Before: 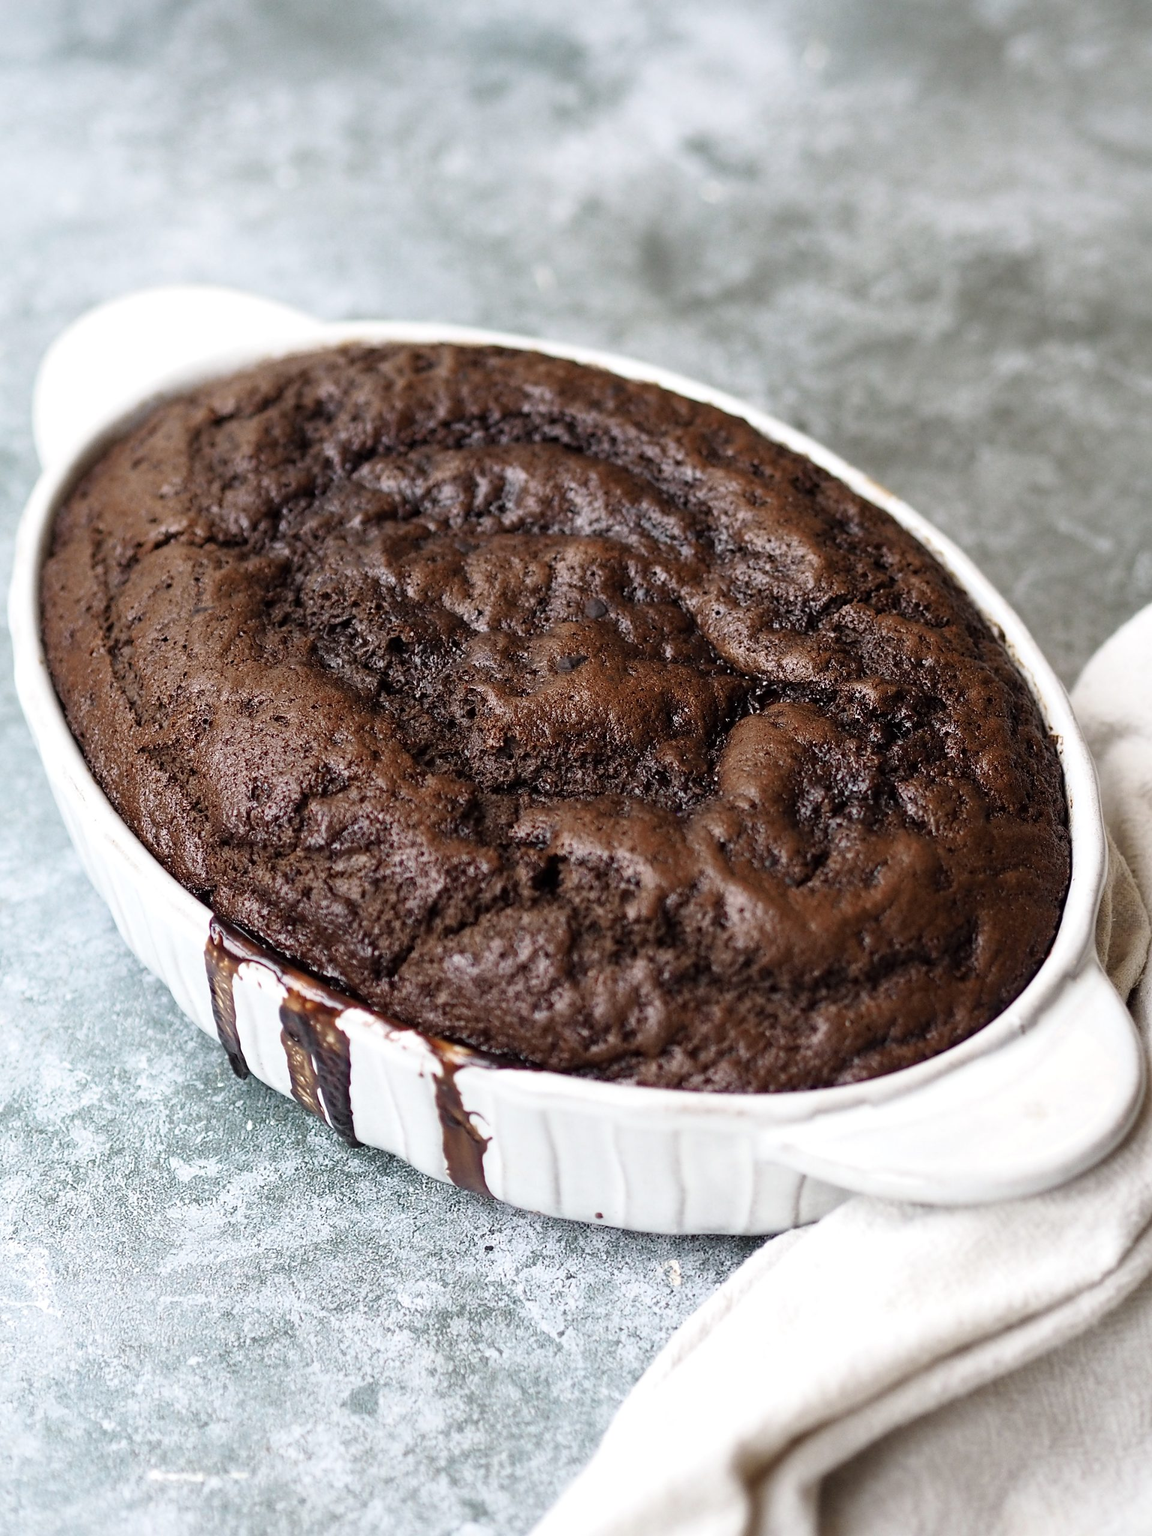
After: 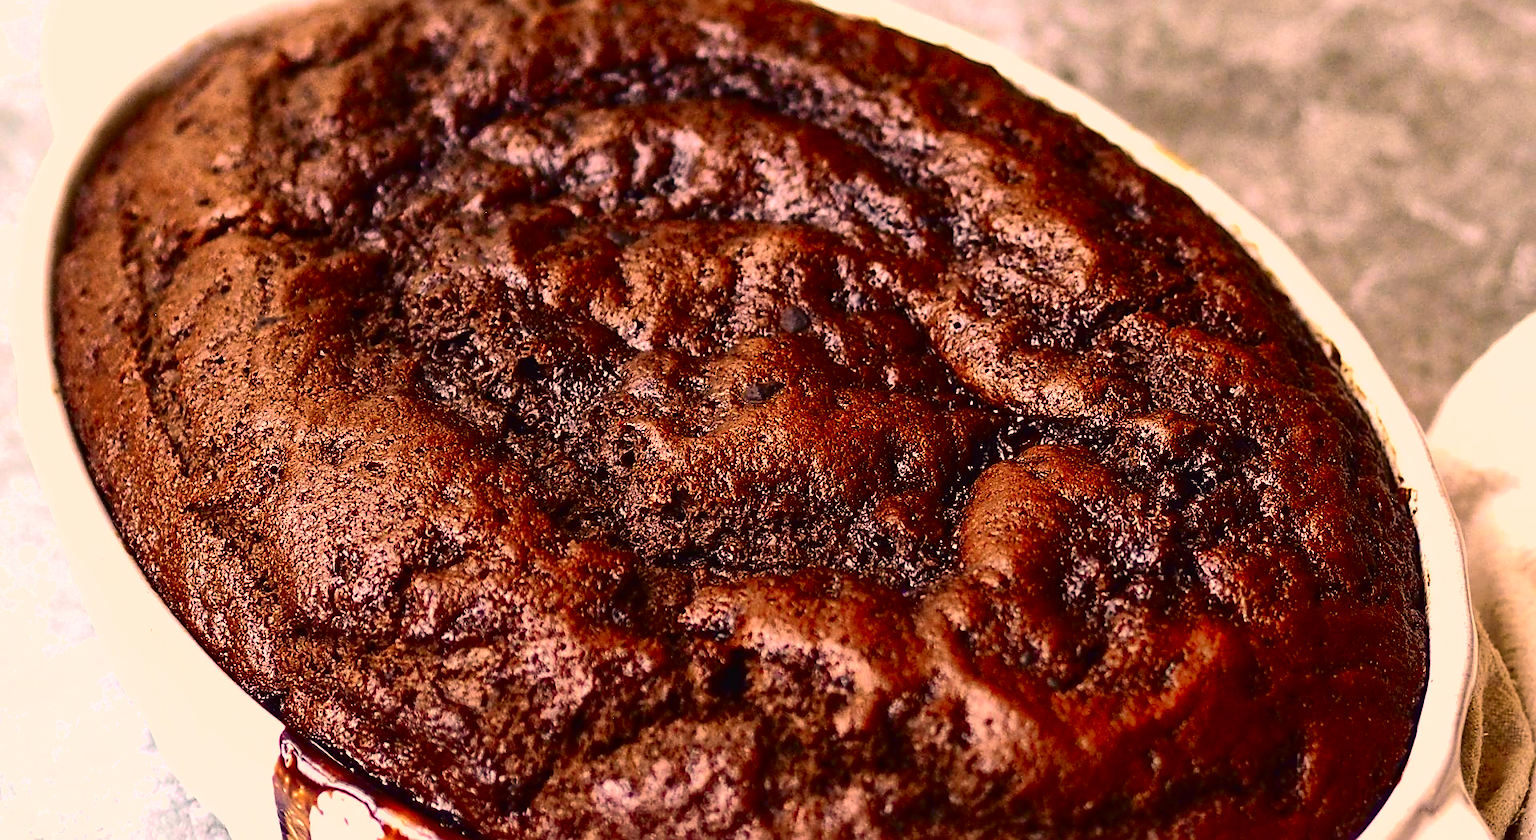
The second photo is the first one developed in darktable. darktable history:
crop and rotate: top 24.031%, bottom 34.881%
shadows and highlights: on, module defaults
exposure: black level correction 0, exposure 0.698 EV, compensate highlight preservation false
contrast brightness saturation: contrast 0.192, brightness -0.234, saturation 0.111
sharpen: on, module defaults
tone curve: curves: ch0 [(0, 0.011) (0.139, 0.106) (0.295, 0.271) (0.499, 0.523) (0.739, 0.782) (0.857, 0.879) (1, 0.967)]; ch1 [(0, 0) (0.272, 0.249) (0.39, 0.379) (0.469, 0.456) (0.495, 0.497) (0.524, 0.53) (0.588, 0.62) (0.725, 0.779) (1, 1)]; ch2 [(0, 0) (0.125, 0.089) (0.35, 0.317) (0.437, 0.42) (0.502, 0.499) (0.533, 0.553) (0.599, 0.638) (1, 1)], color space Lab, independent channels, preserve colors none
color correction: highlights a* 22.65, highlights b* 21.93
